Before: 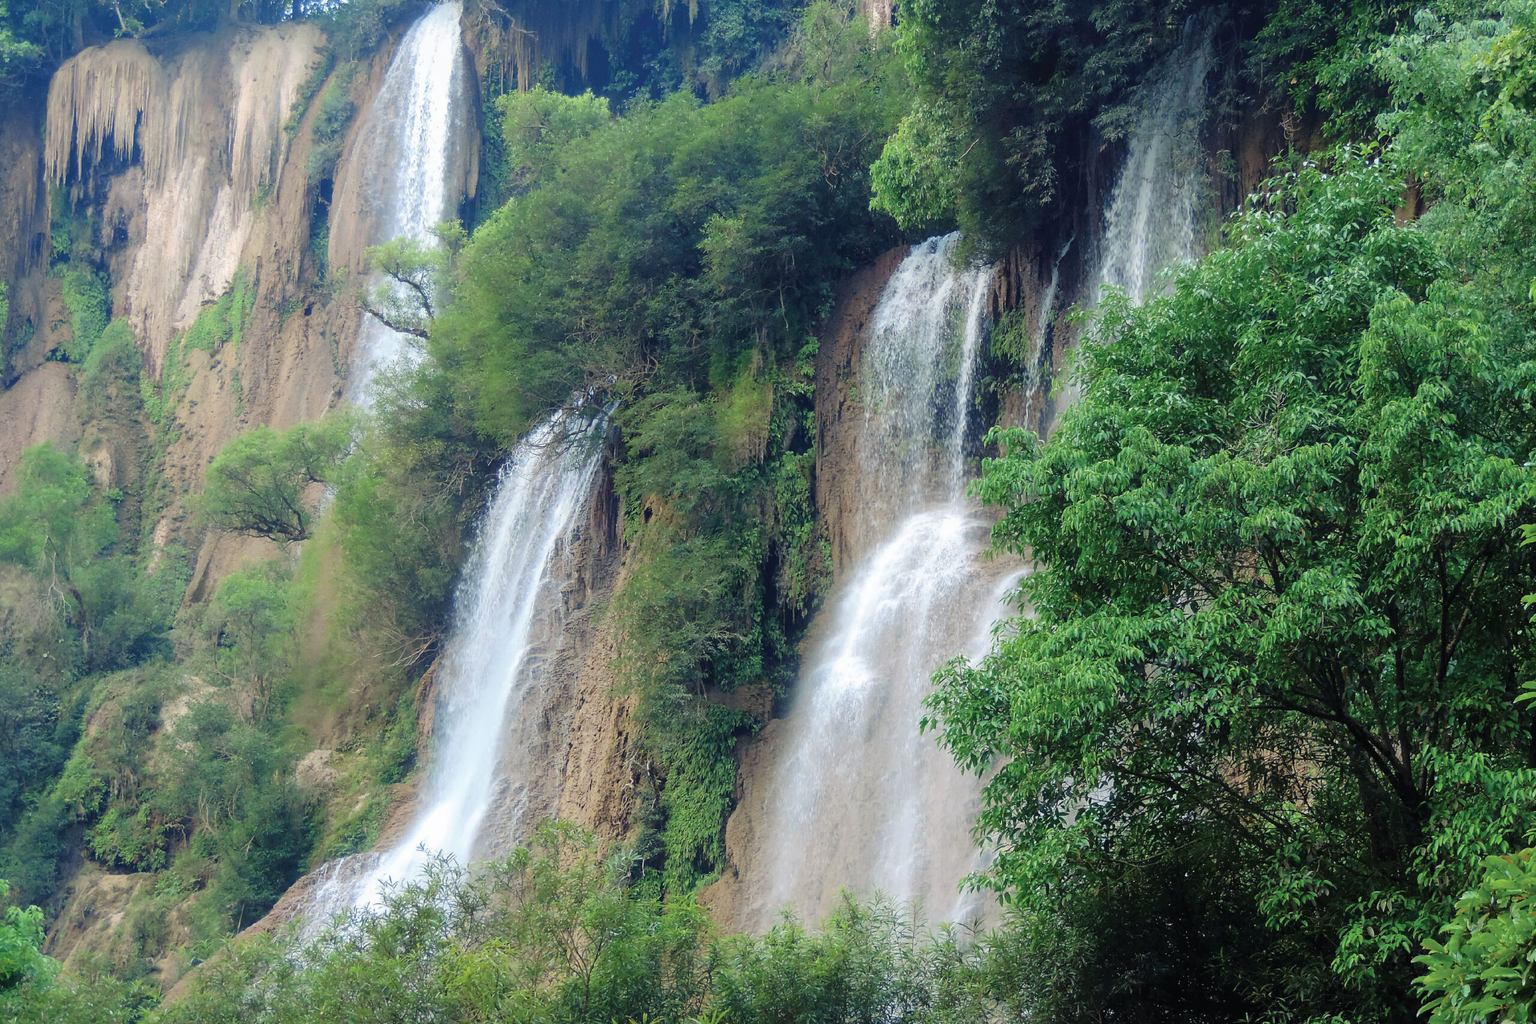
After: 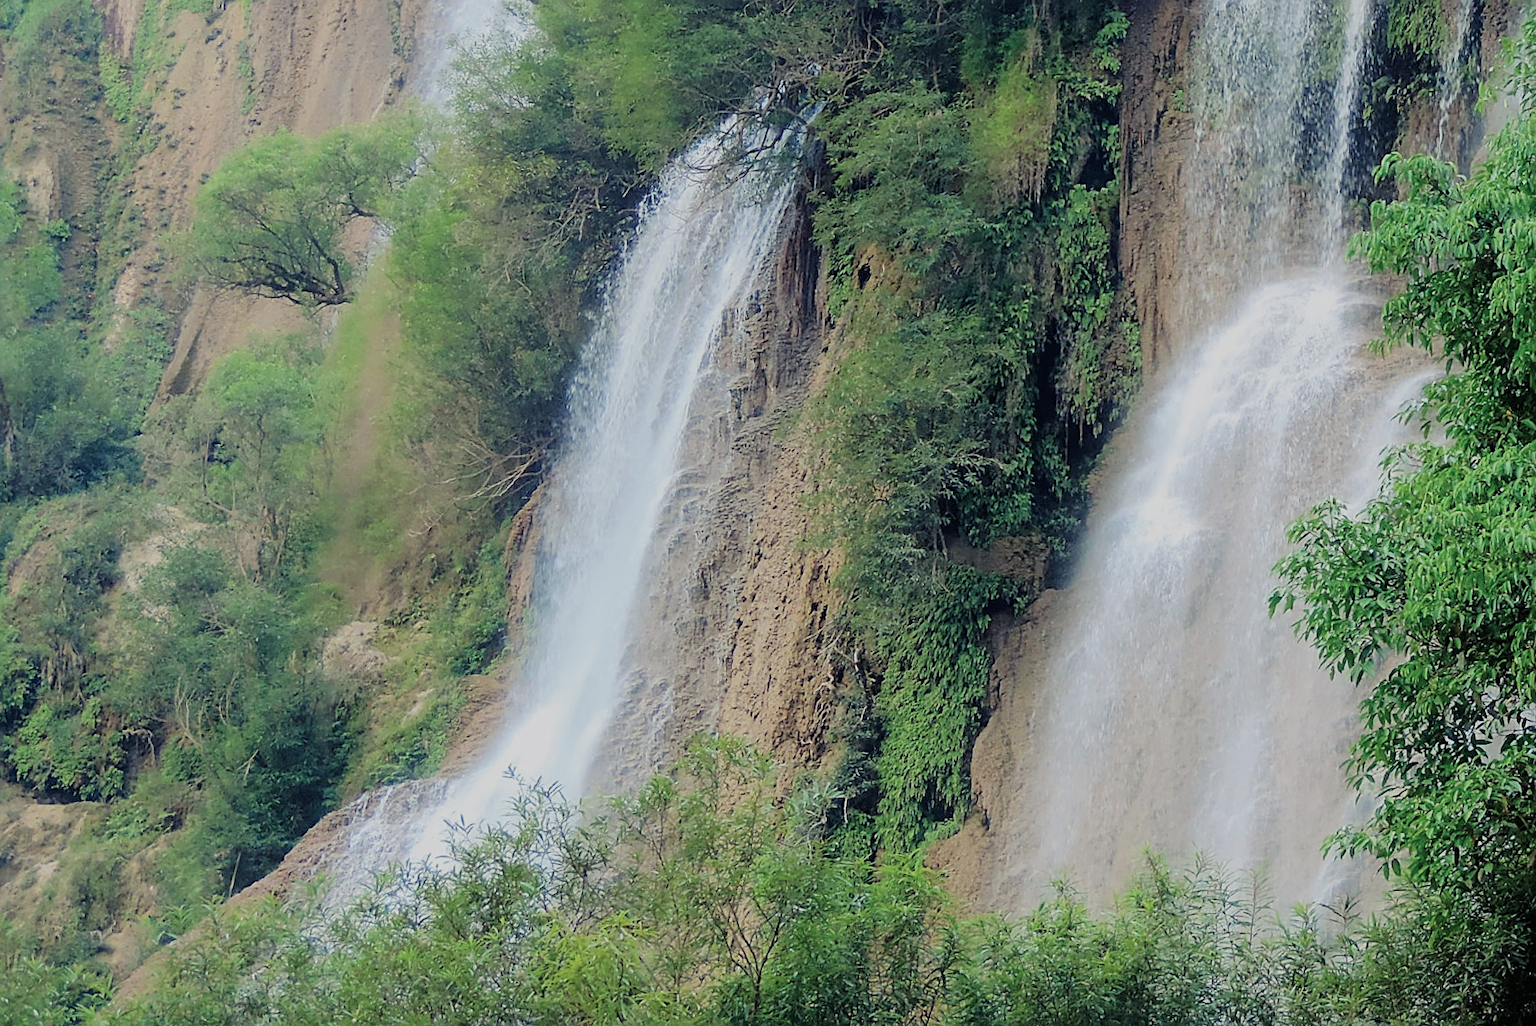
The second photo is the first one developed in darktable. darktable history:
crop and rotate: angle -1.19°, left 3.684%, top 31.714%, right 28.214%
filmic rgb: black relative exposure -6.64 EV, white relative exposure 4.56 EV, hardness 3.24
sharpen: on, module defaults
